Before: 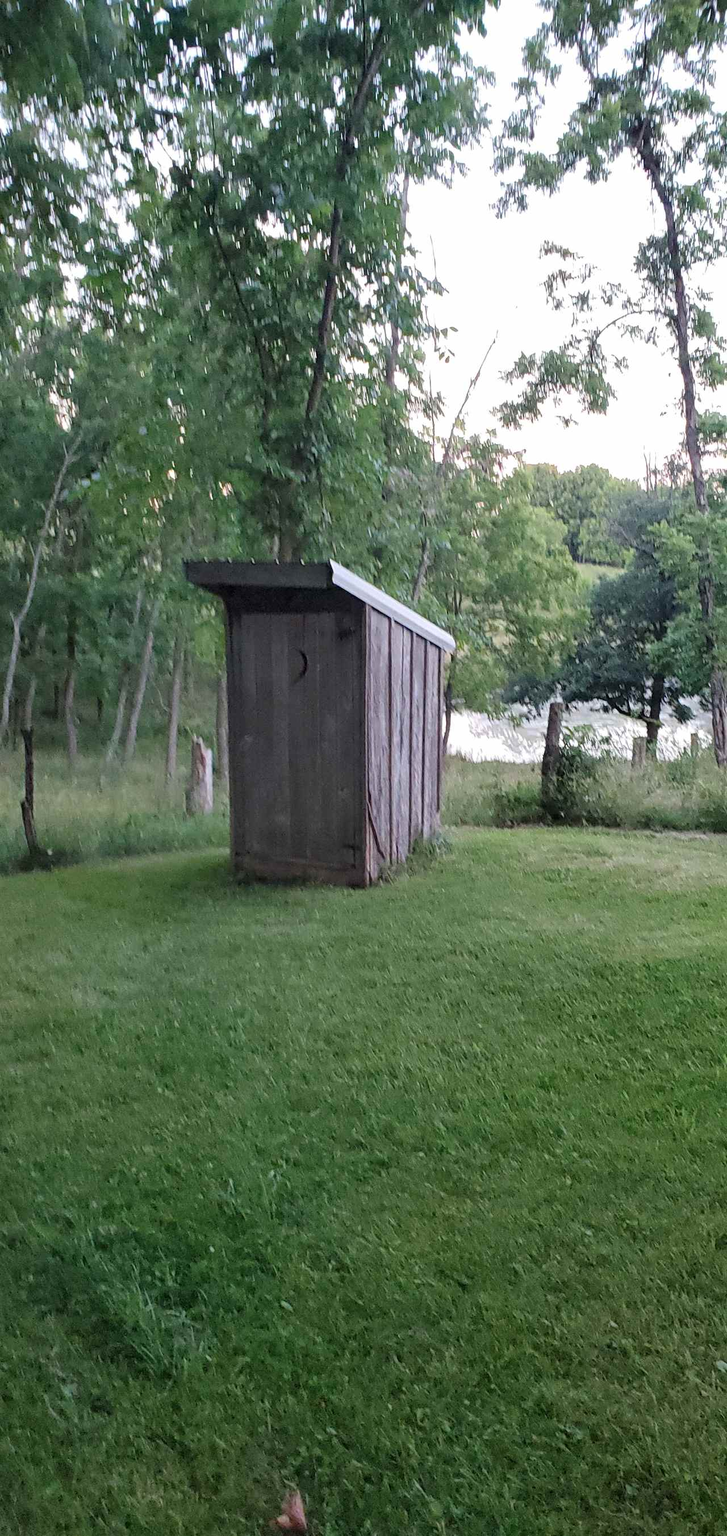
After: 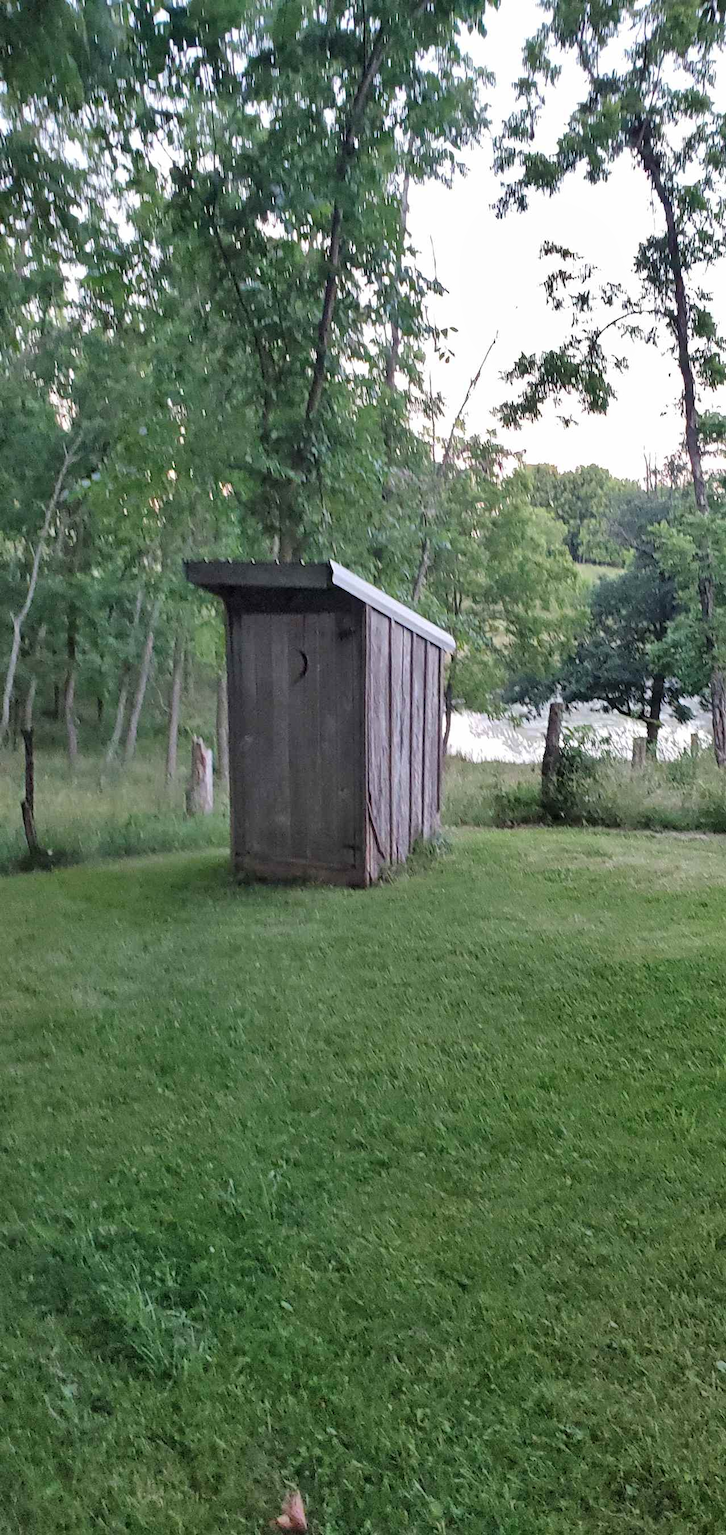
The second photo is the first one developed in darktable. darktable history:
shadows and highlights: shadows 58.67, soften with gaussian
